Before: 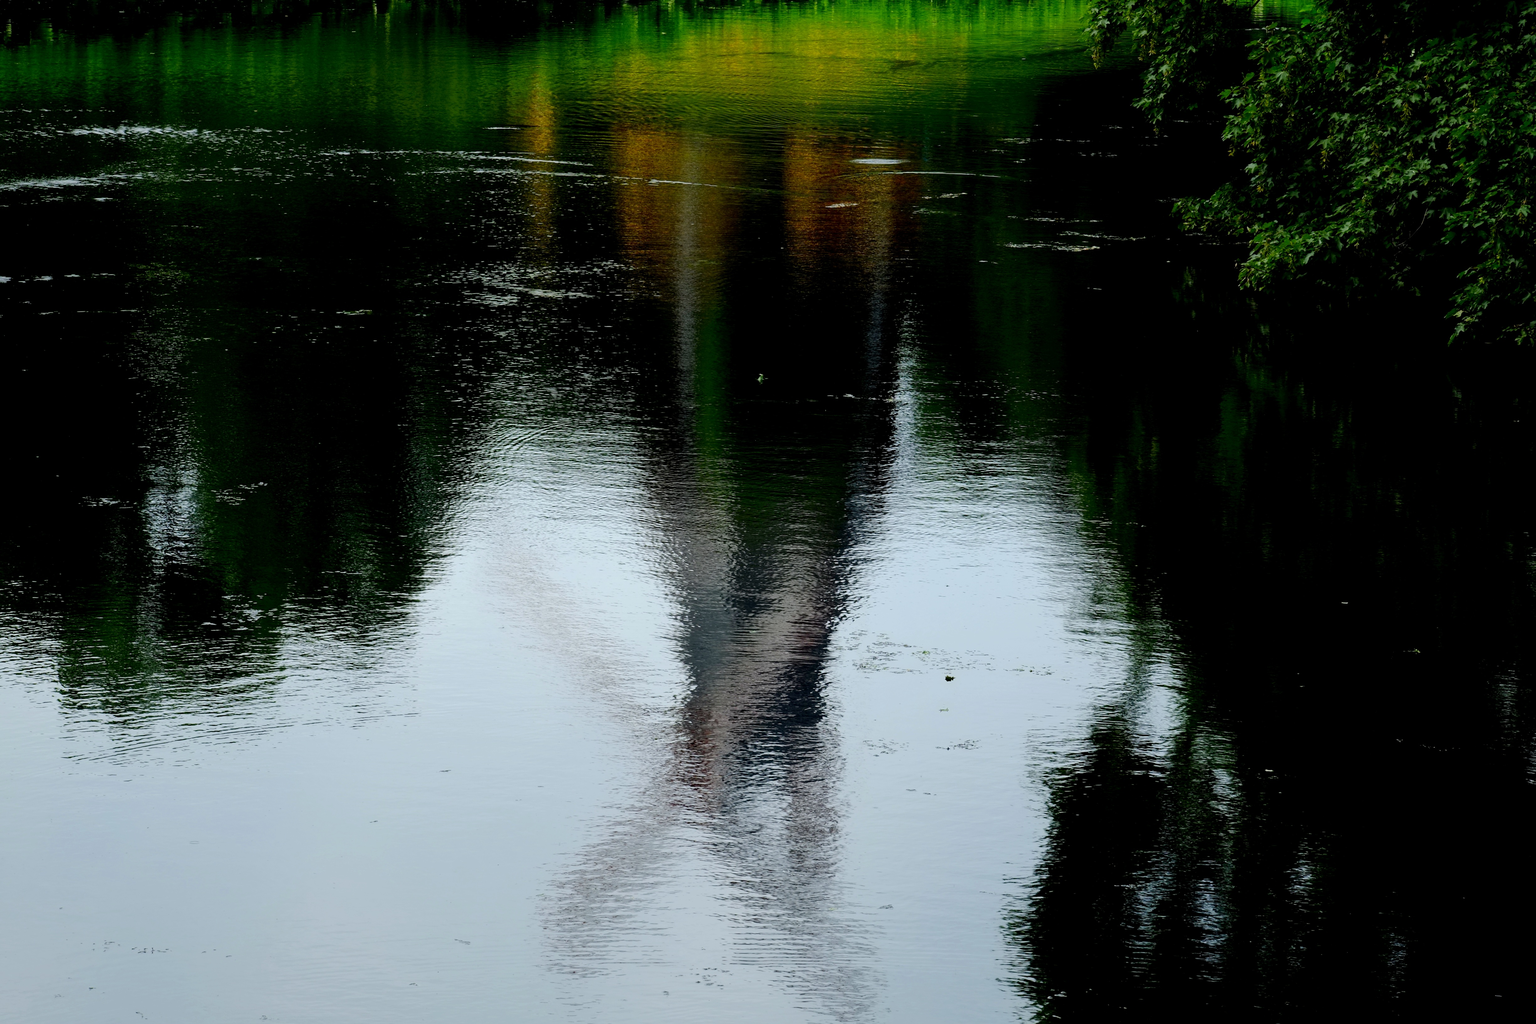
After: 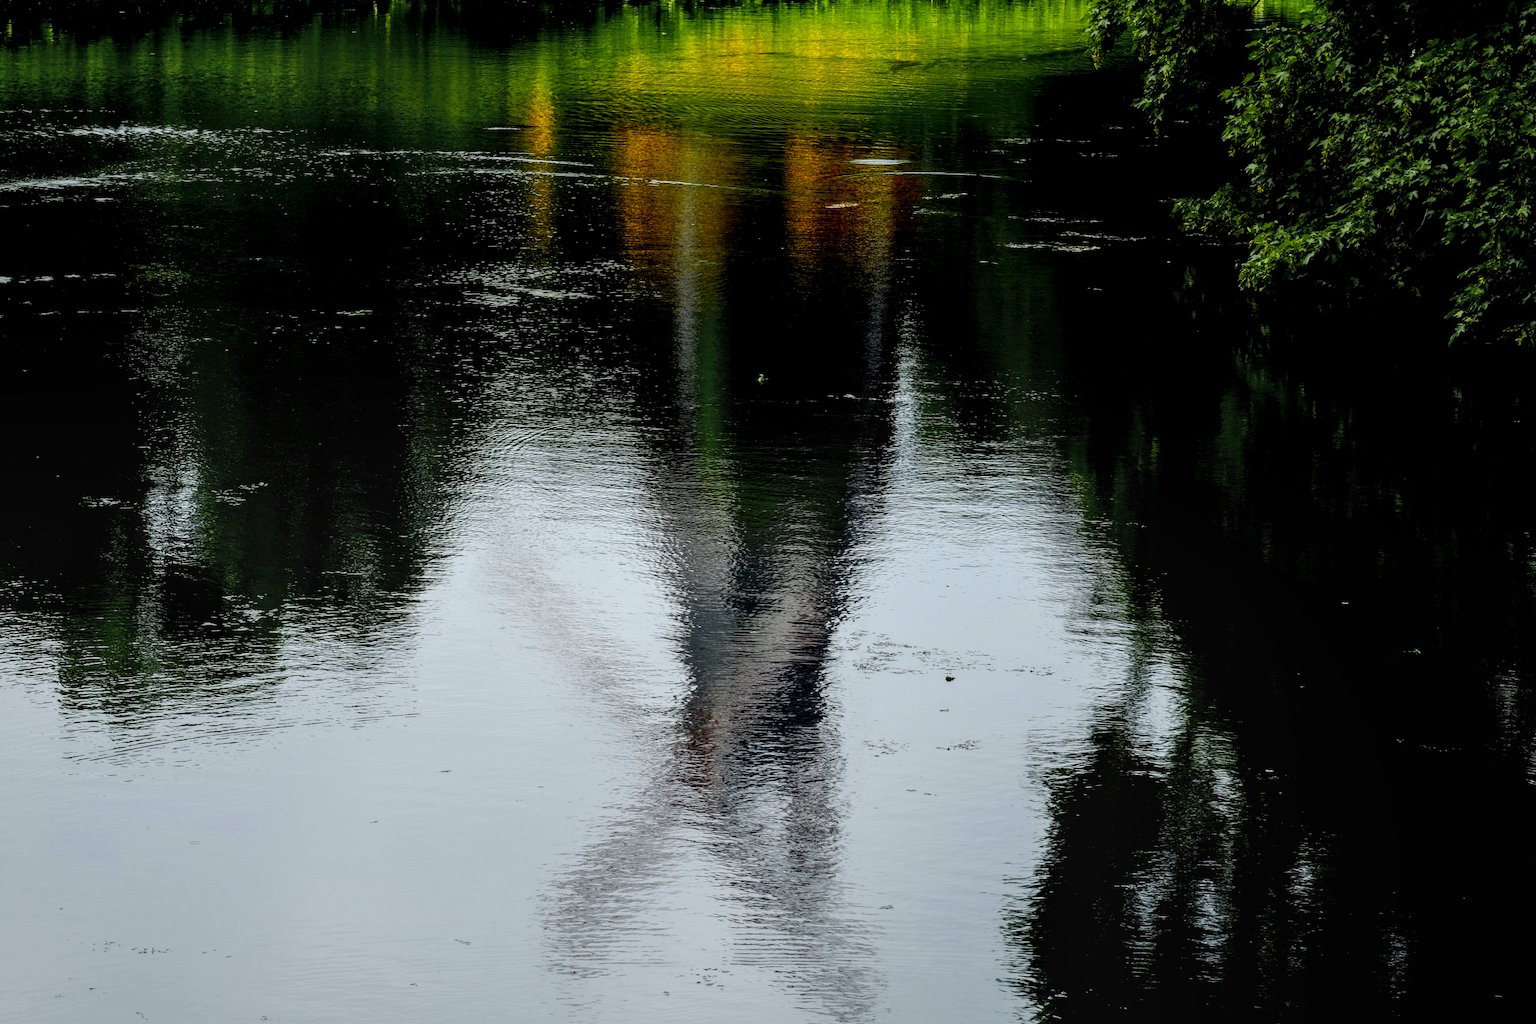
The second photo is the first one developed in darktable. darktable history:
color zones: curves: ch0 [(0, 0.511) (0.143, 0.531) (0.286, 0.56) (0.429, 0.5) (0.571, 0.5) (0.714, 0.5) (0.857, 0.5) (1, 0.5)]; ch1 [(0, 0.525) (0.143, 0.705) (0.286, 0.715) (0.429, 0.35) (0.571, 0.35) (0.714, 0.35) (0.857, 0.4) (1, 0.4)]; ch2 [(0, 0.572) (0.143, 0.512) (0.286, 0.473) (0.429, 0.45) (0.571, 0.5) (0.714, 0.5) (0.857, 0.518) (1, 0.518)]
local contrast: highlights 61%, detail 143%, midtone range 0.428
